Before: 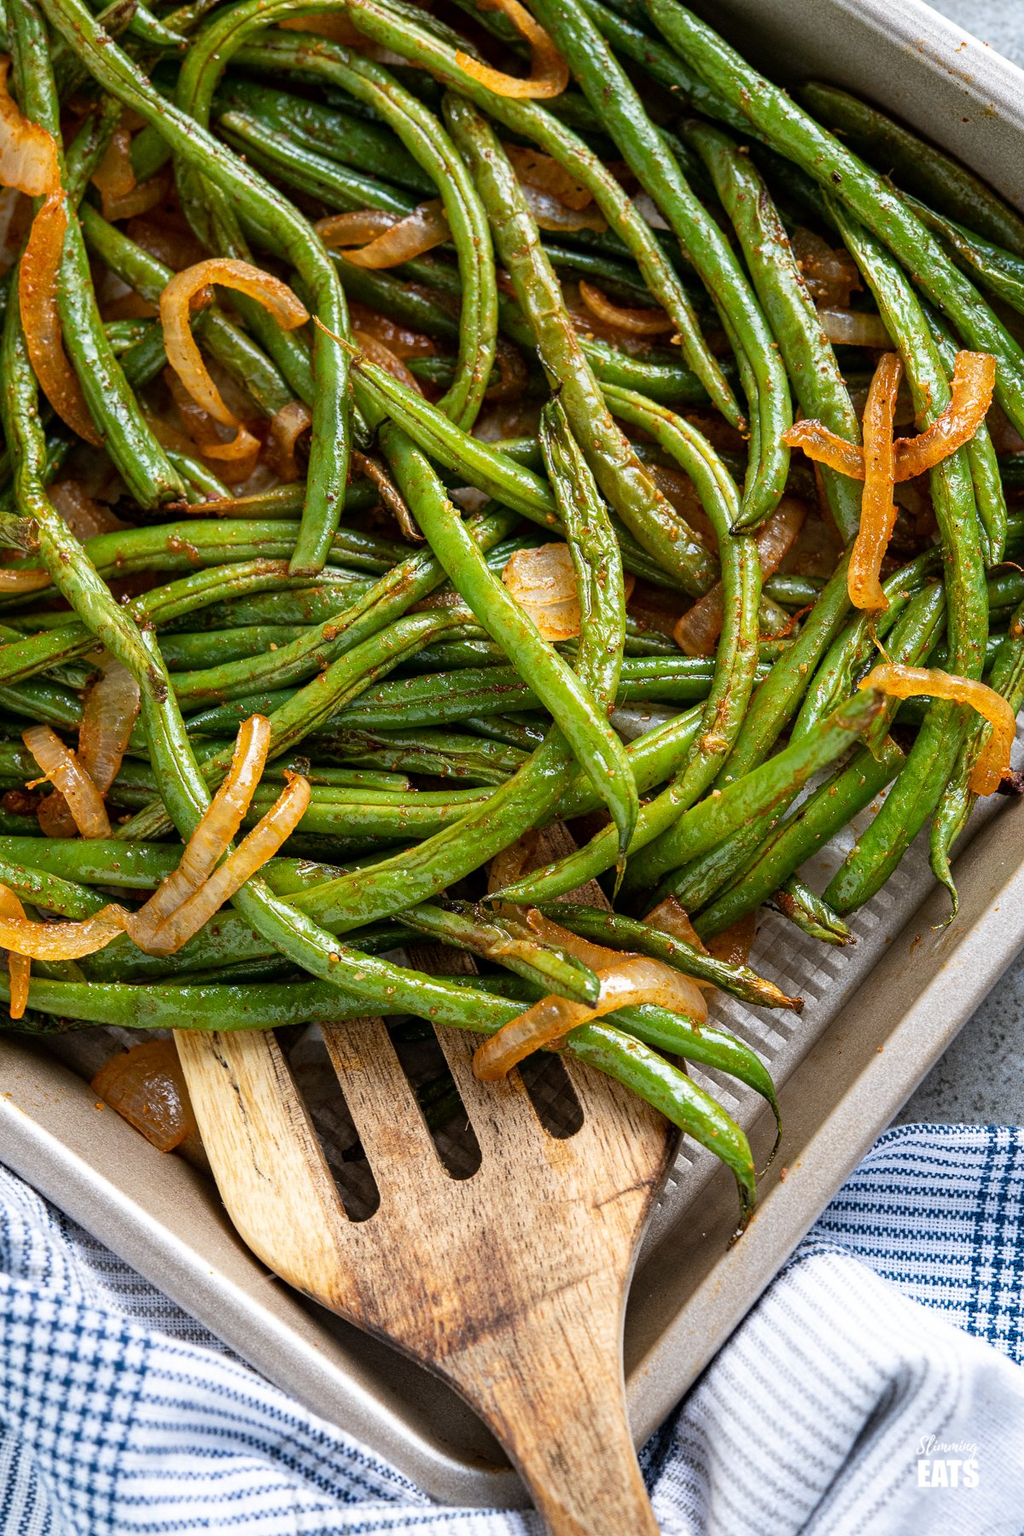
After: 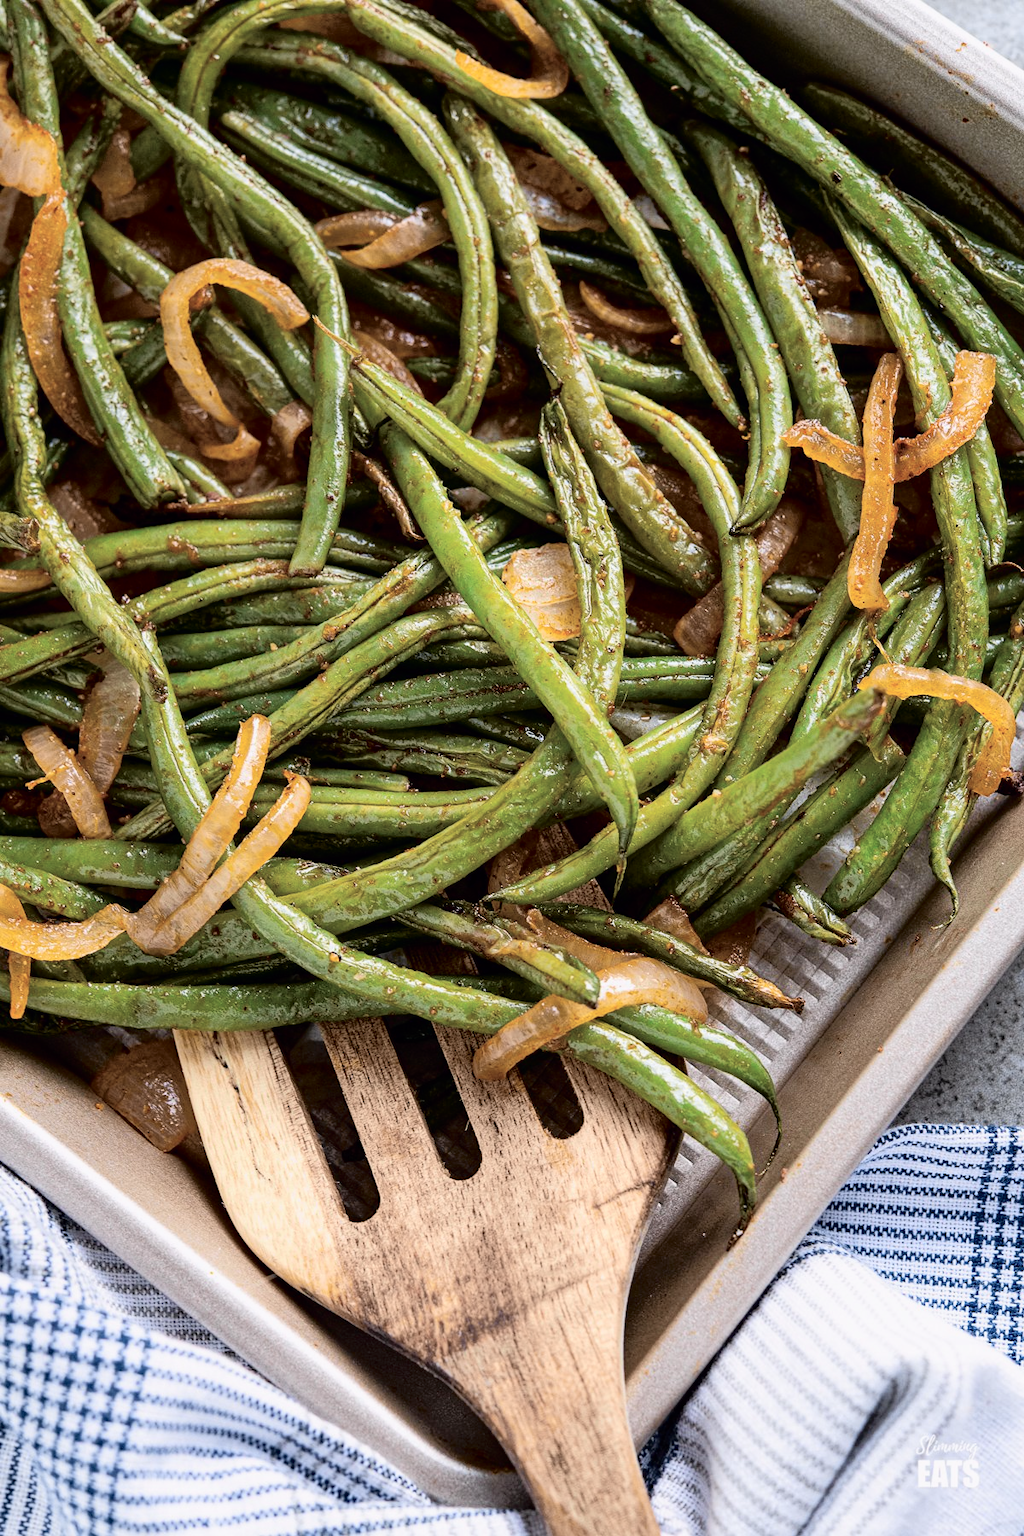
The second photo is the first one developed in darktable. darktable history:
tone curve: curves: ch0 [(0, 0) (0.105, 0.044) (0.195, 0.128) (0.283, 0.283) (0.384, 0.404) (0.485, 0.531) (0.635, 0.7) (0.832, 0.858) (1, 0.977)]; ch1 [(0, 0) (0.161, 0.092) (0.35, 0.33) (0.379, 0.401) (0.448, 0.478) (0.498, 0.503) (0.531, 0.537) (0.586, 0.563) (0.687, 0.648) (1, 1)]; ch2 [(0, 0) (0.359, 0.372) (0.437, 0.437) (0.483, 0.484) (0.53, 0.515) (0.556, 0.553) (0.635, 0.589) (1, 1)], color space Lab, independent channels, preserve colors none
